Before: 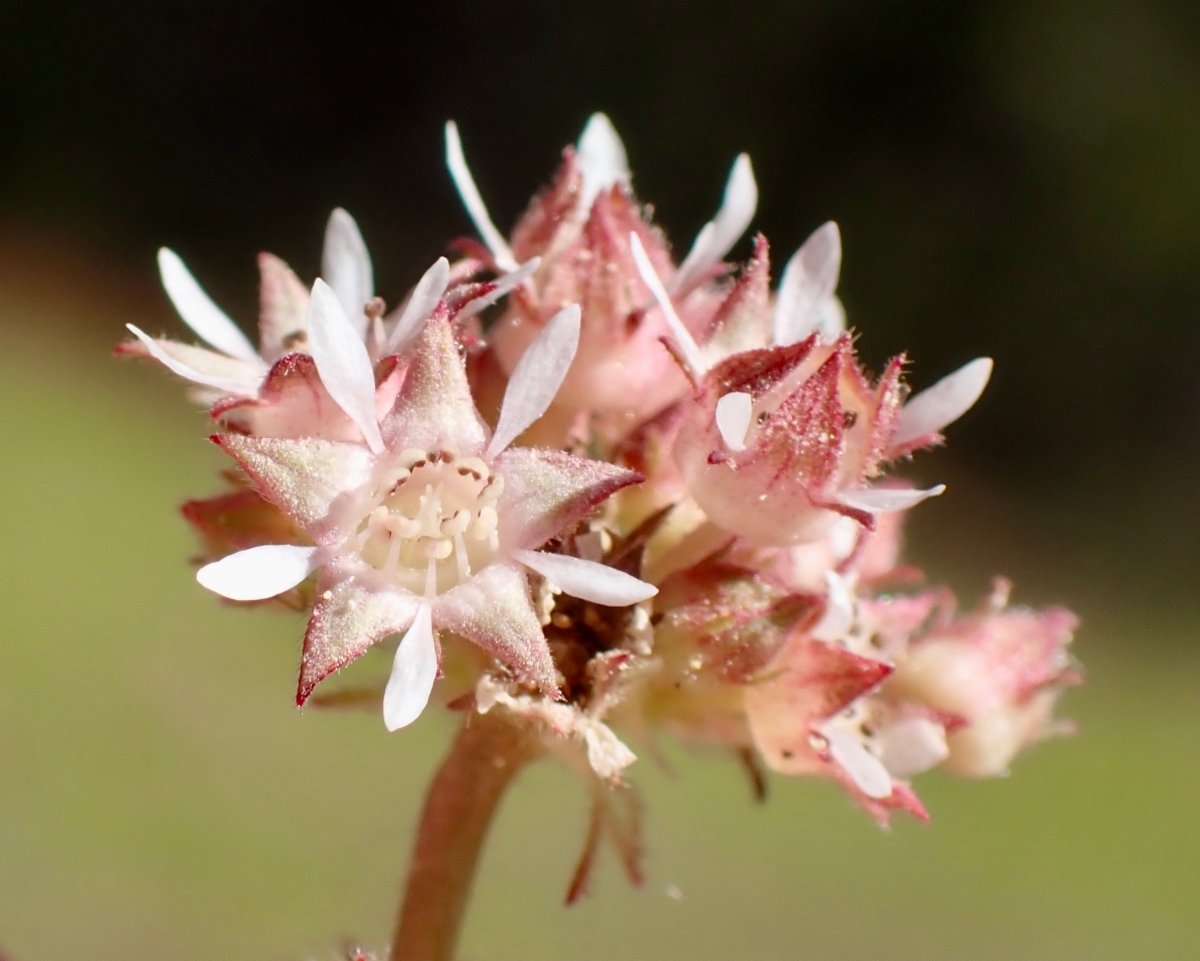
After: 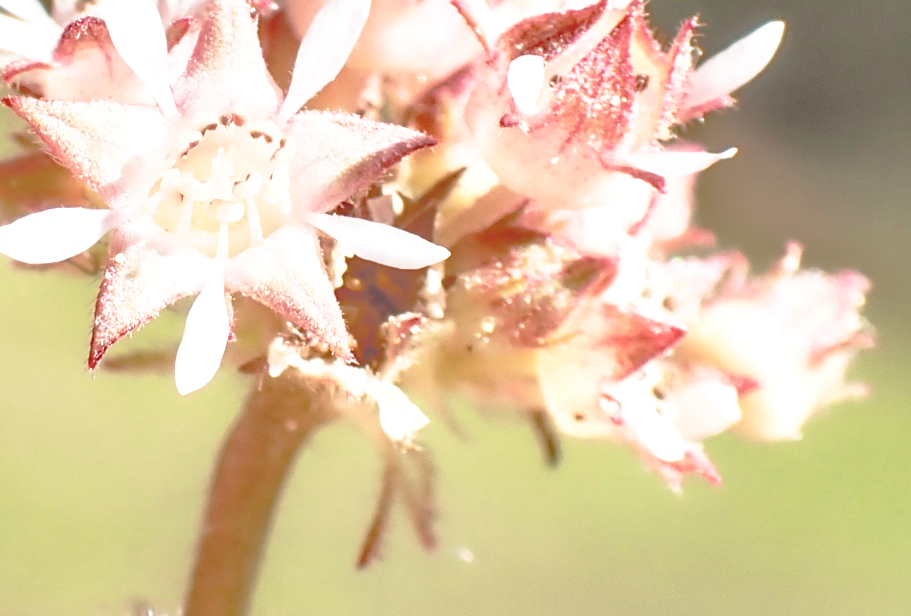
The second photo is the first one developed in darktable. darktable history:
sharpen: amount 0.205
exposure: black level correction -0.021, exposure -0.039 EV, compensate highlight preservation false
shadows and highlights: shadows 25.04, highlights -25.27
tone equalizer: -8 EV -0.488 EV, -7 EV -0.314 EV, -6 EV -0.082 EV, -5 EV 0.376 EV, -4 EV 0.966 EV, -3 EV 0.791 EV, -2 EV -0.013 EV, -1 EV 0.127 EV, +0 EV -0.018 EV
crop and rotate: left 17.355%, top 35.089%, right 6.715%, bottom 0.81%
local contrast: on, module defaults
tone curve: curves: ch0 [(0, 0) (0.003, 0.03) (0.011, 0.03) (0.025, 0.033) (0.044, 0.038) (0.069, 0.057) (0.1, 0.109) (0.136, 0.174) (0.177, 0.243) (0.224, 0.313) (0.277, 0.391) (0.335, 0.464) (0.399, 0.515) (0.468, 0.563) (0.543, 0.616) (0.623, 0.679) (0.709, 0.766) (0.801, 0.865) (0.898, 0.948) (1, 1)], preserve colors none
base curve: curves: ch0 [(0, 0) (0.028, 0.03) (0.121, 0.232) (0.46, 0.748) (0.859, 0.968) (1, 1)], preserve colors none
